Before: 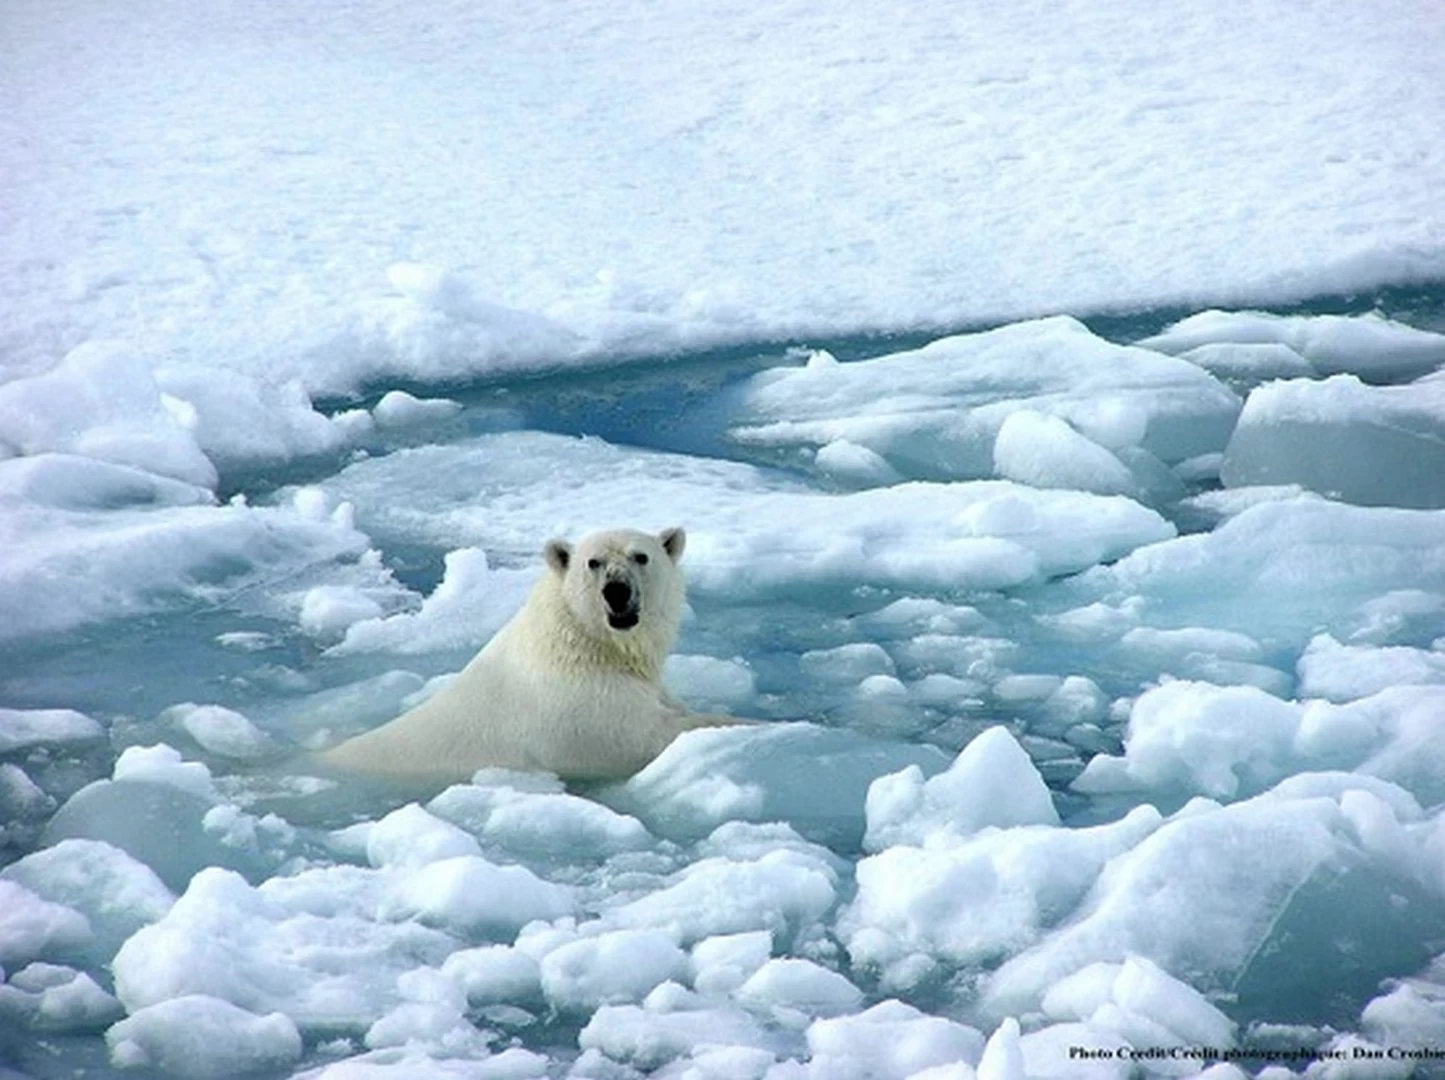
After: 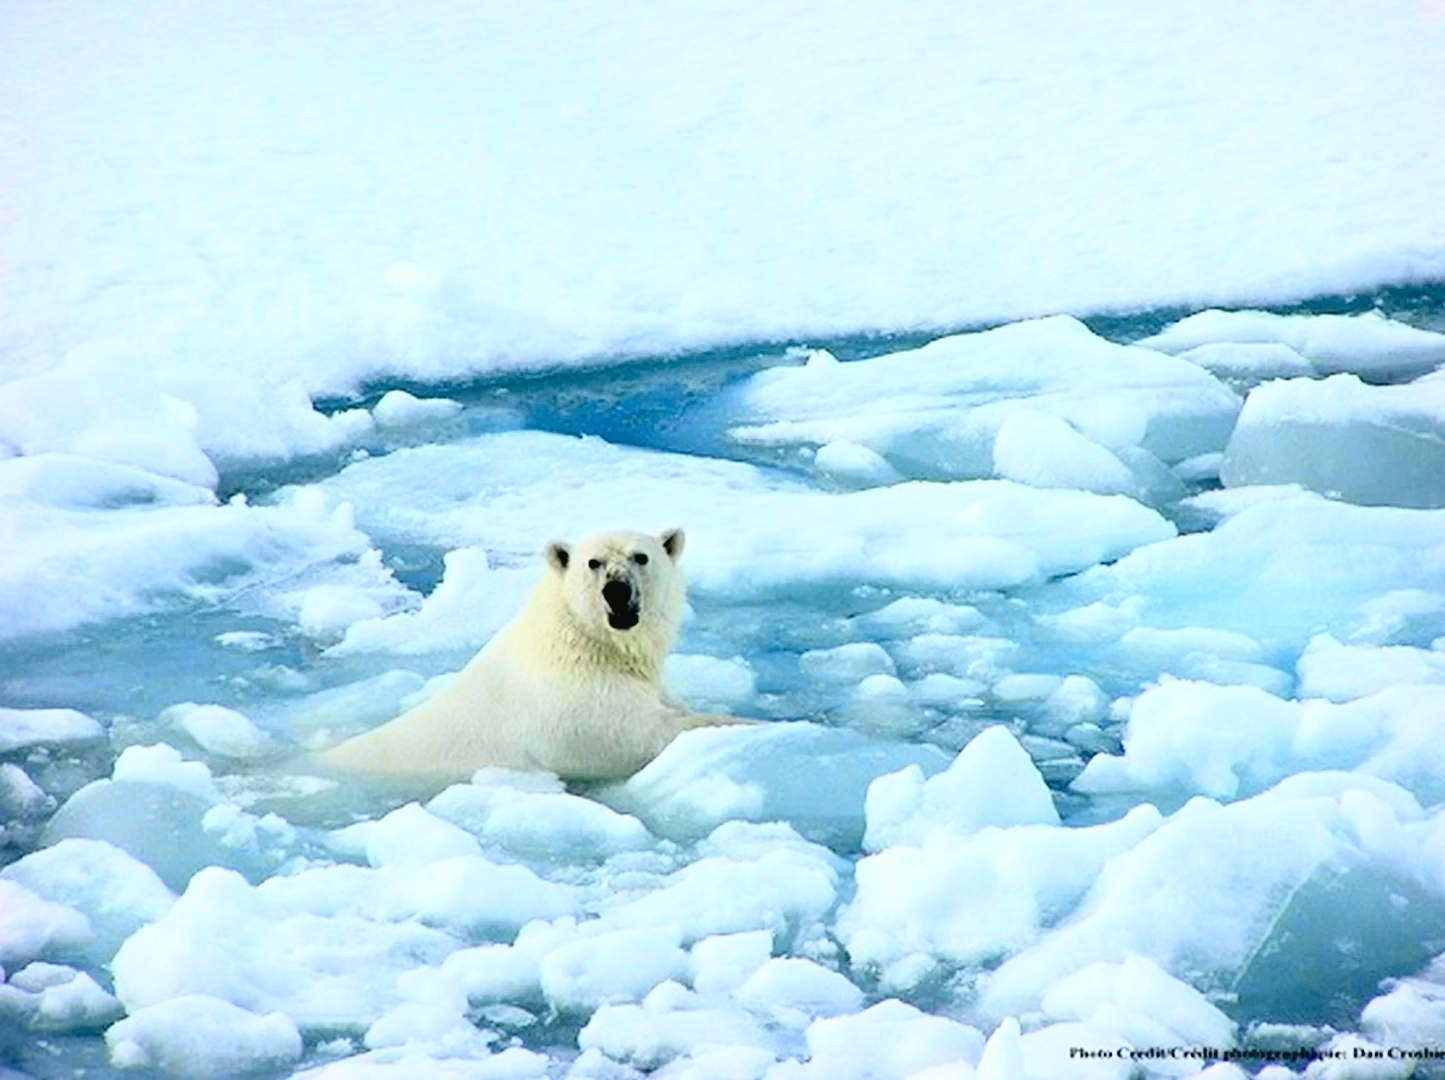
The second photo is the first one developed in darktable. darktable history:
exposure: black level correction 0.007, exposure 0.159 EV, compensate highlight preservation false
tone equalizer: on, module defaults
tone curve: curves: ch0 [(0.003, 0.032) (0.037, 0.037) (0.142, 0.117) (0.279, 0.311) (0.405, 0.49) (0.526, 0.651) (0.722, 0.857) (0.875, 0.946) (1, 0.98)]; ch1 [(0, 0) (0.305, 0.325) (0.453, 0.437) (0.482, 0.474) (0.501, 0.498) (0.515, 0.523) (0.559, 0.591) (0.6, 0.643) (0.656, 0.707) (1, 1)]; ch2 [(0, 0) (0.323, 0.277) (0.424, 0.396) (0.479, 0.484) (0.499, 0.502) (0.515, 0.537) (0.573, 0.602) (0.653, 0.675) (0.75, 0.756) (1, 1)], color space Lab, independent channels, preserve colors none
